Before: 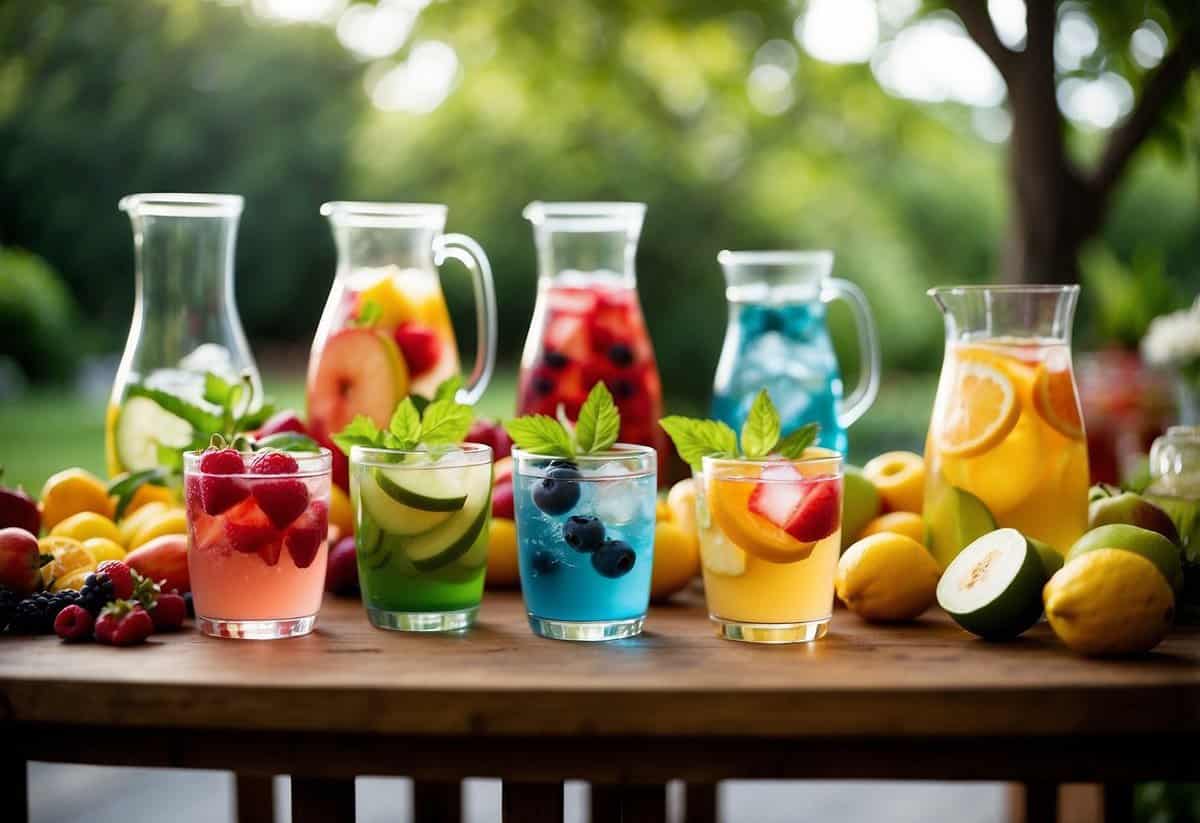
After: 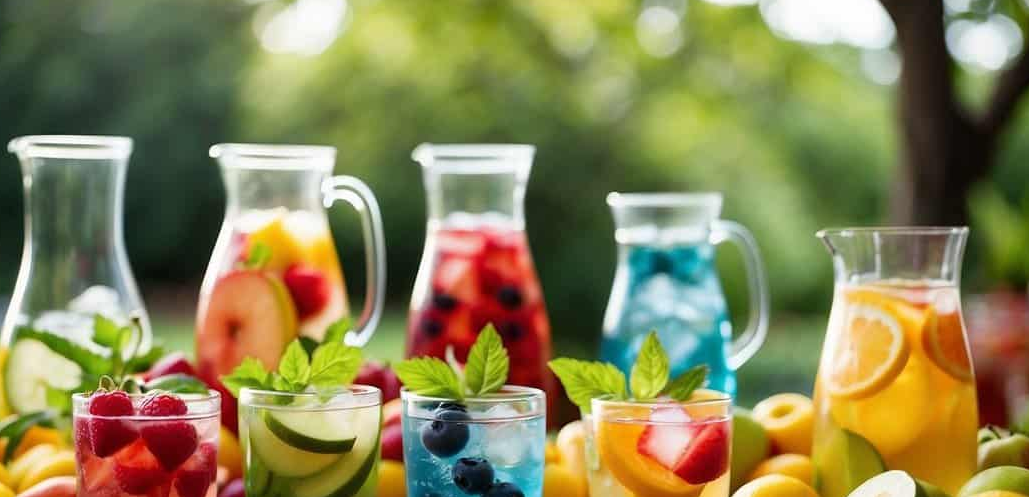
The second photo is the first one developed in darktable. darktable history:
crop and rotate: left 9.302%, top 7.106%, right 4.871%, bottom 32.436%
